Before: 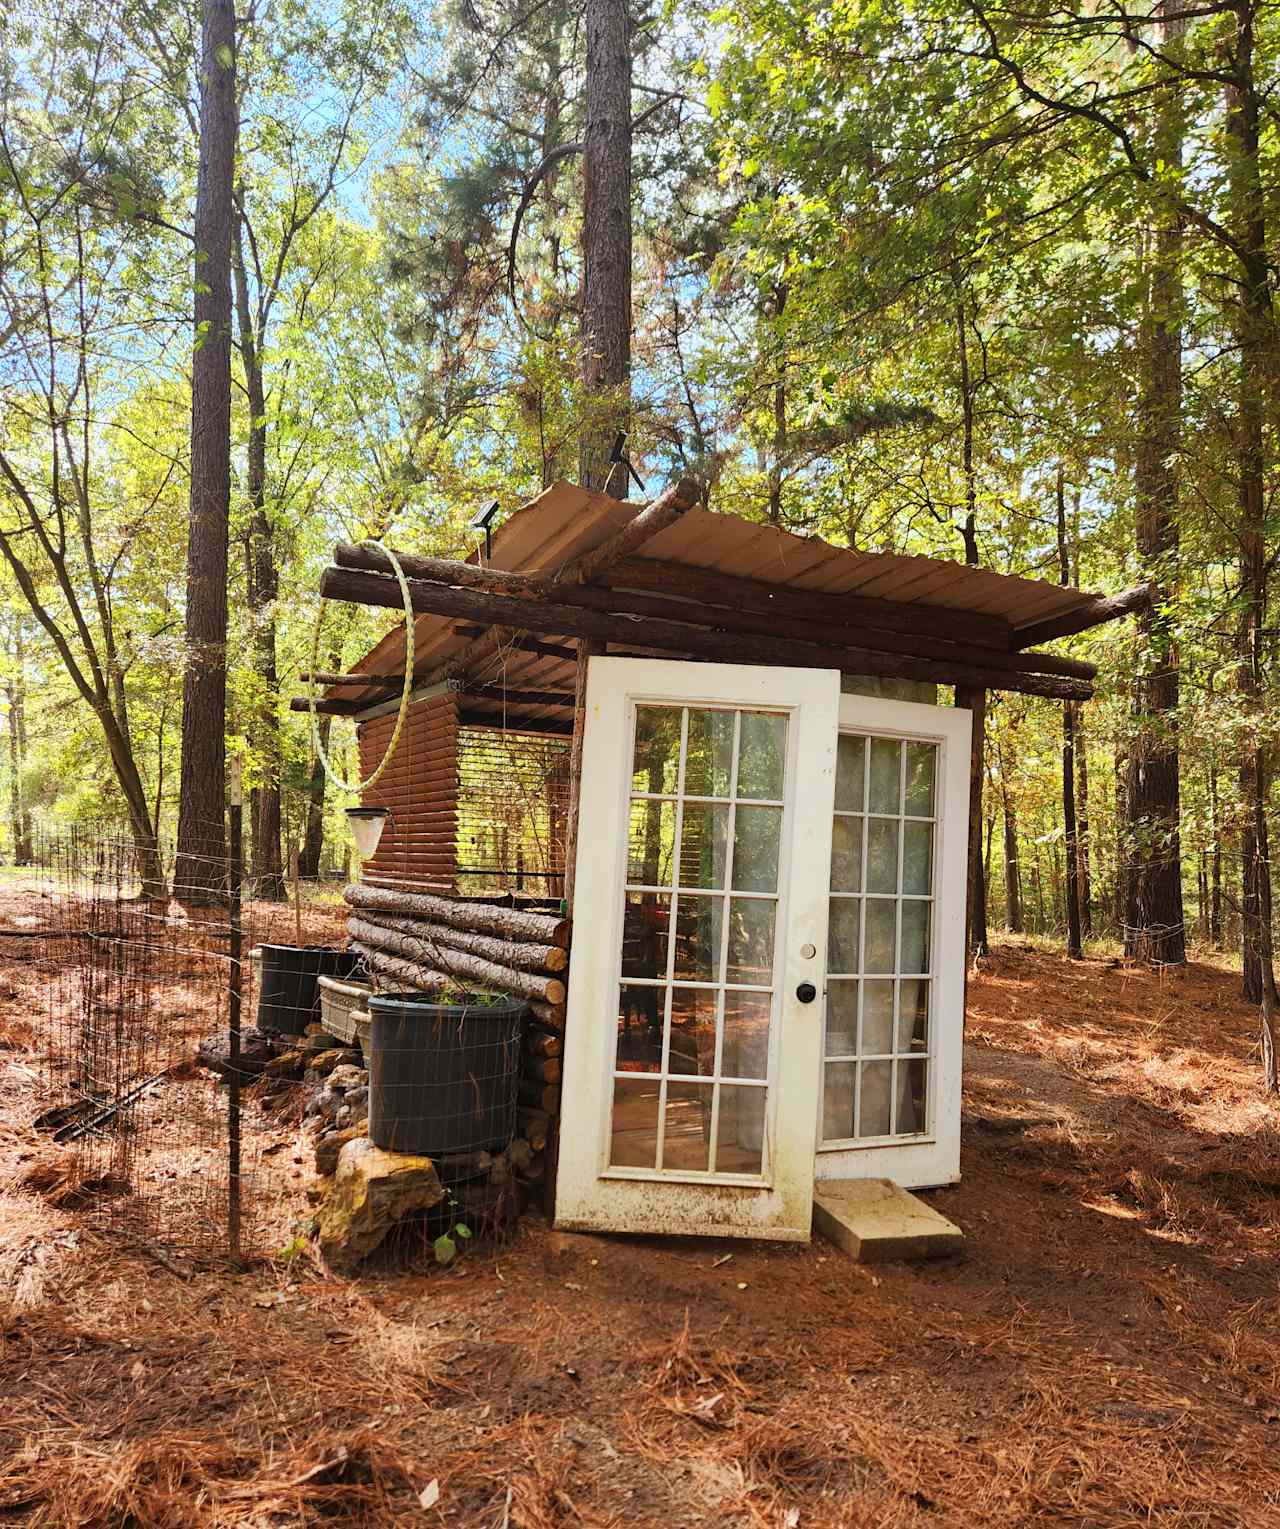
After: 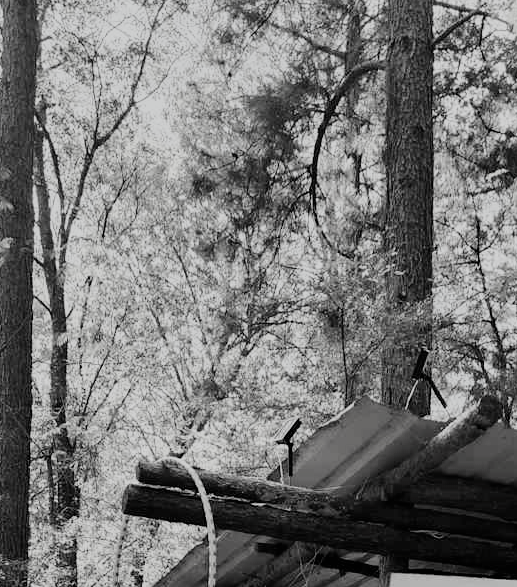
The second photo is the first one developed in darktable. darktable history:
crop: left 15.494%, top 5.463%, right 44.069%, bottom 56.102%
exposure: exposure -0.285 EV, compensate exposure bias true, compensate highlight preservation false
filmic rgb: black relative exposure -5.14 EV, white relative exposure 3.51 EV, hardness 3.18, contrast 1.2, highlights saturation mix -48.95%, color science v5 (2021), contrast in shadows safe, contrast in highlights safe
